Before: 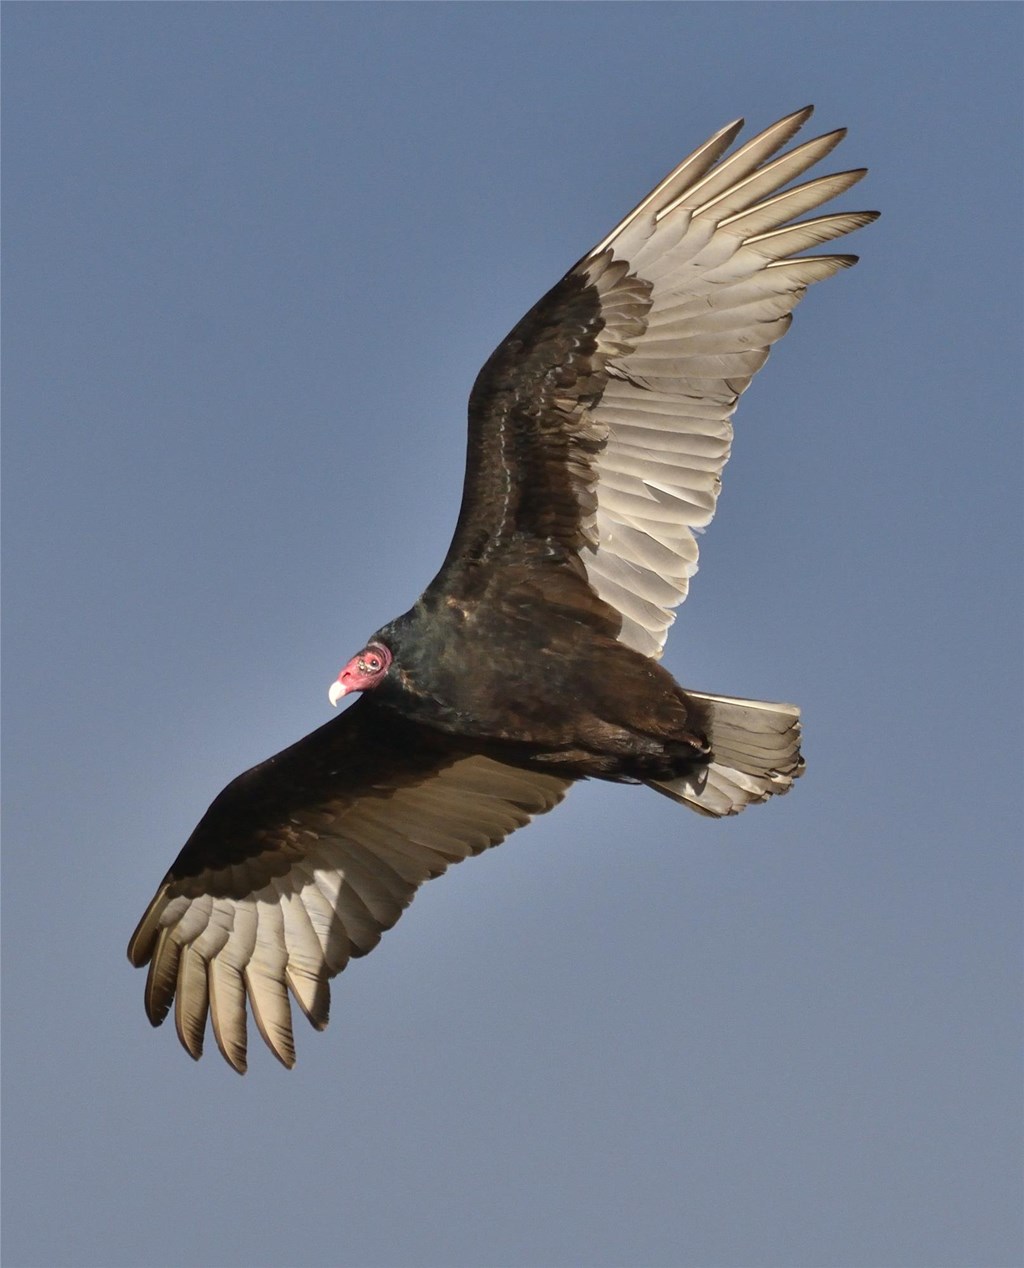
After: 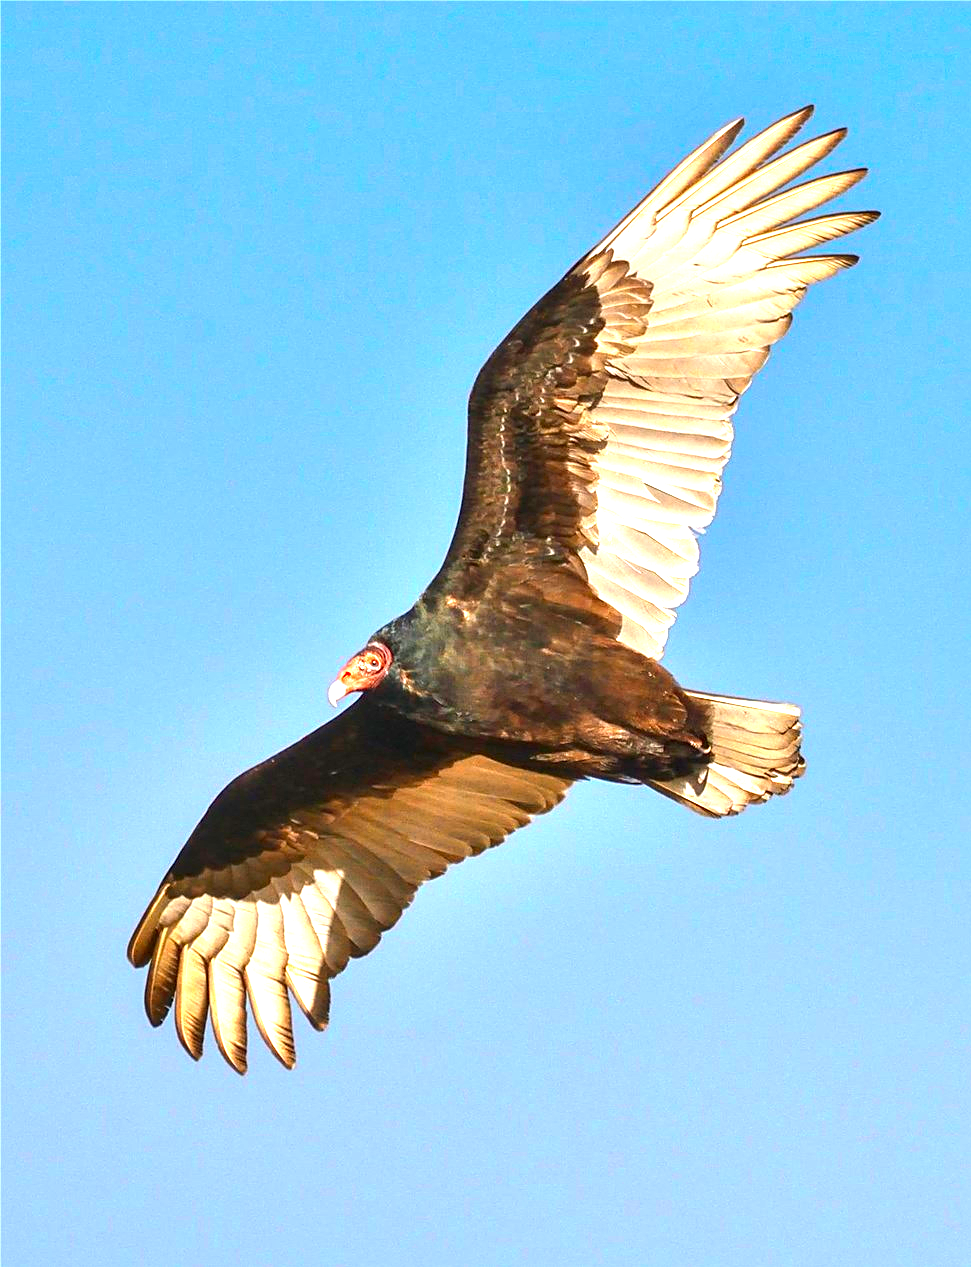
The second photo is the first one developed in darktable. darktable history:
sharpen: on, module defaults
exposure: black level correction 0, exposure 1.1 EV, compensate highlight preservation false
color correction: saturation 2.15
crop and rotate: right 5.167%
local contrast: on, module defaults
color zones: curves: ch0 [(0.018, 0.548) (0.197, 0.654) (0.425, 0.447) (0.605, 0.658) (0.732, 0.579)]; ch1 [(0.105, 0.531) (0.224, 0.531) (0.386, 0.39) (0.618, 0.456) (0.732, 0.456) (0.956, 0.421)]; ch2 [(0.039, 0.583) (0.215, 0.465) (0.399, 0.544) (0.465, 0.548) (0.614, 0.447) (0.724, 0.43) (0.882, 0.623) (0.956, 0.632)]
